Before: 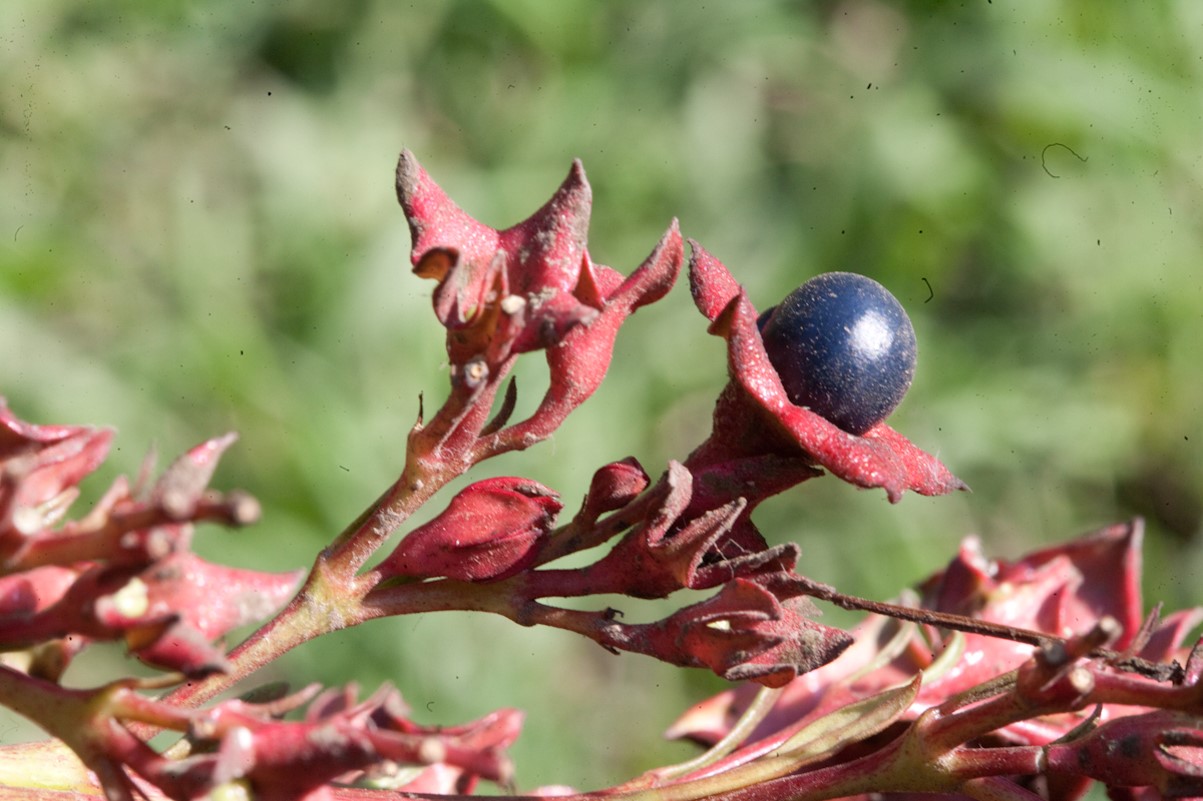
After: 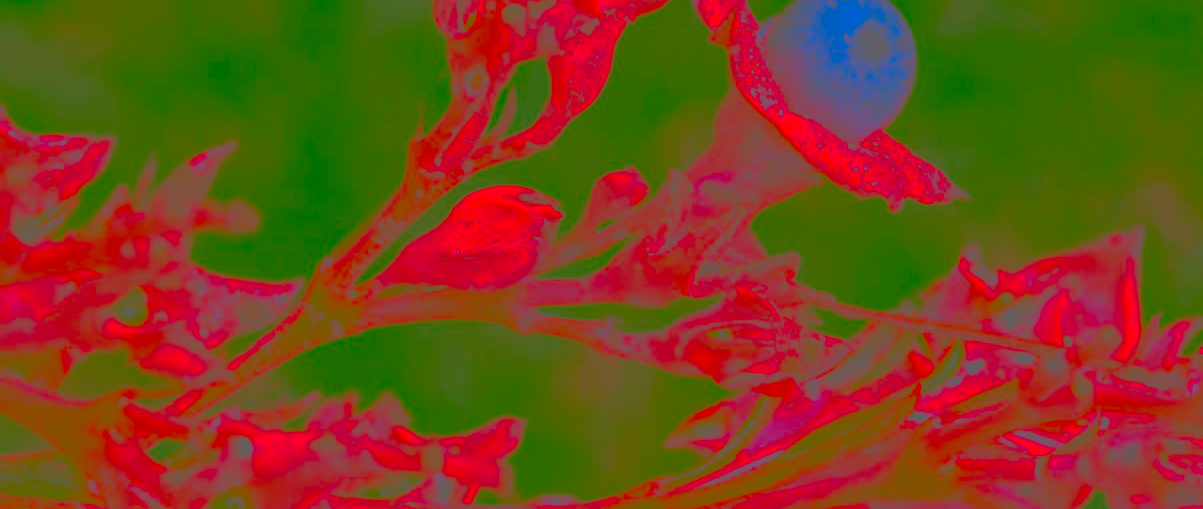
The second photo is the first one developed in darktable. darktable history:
contrast brightness saturation: contrast -0.99, brightness -0.17, saturation 0.75
crop and rotate: top 36.435%
exposure: black level correction 0, exposure 0.9 EV, compensate highlight preservation false
sharpen: on, module defaults
local contrast: on, module defaults
